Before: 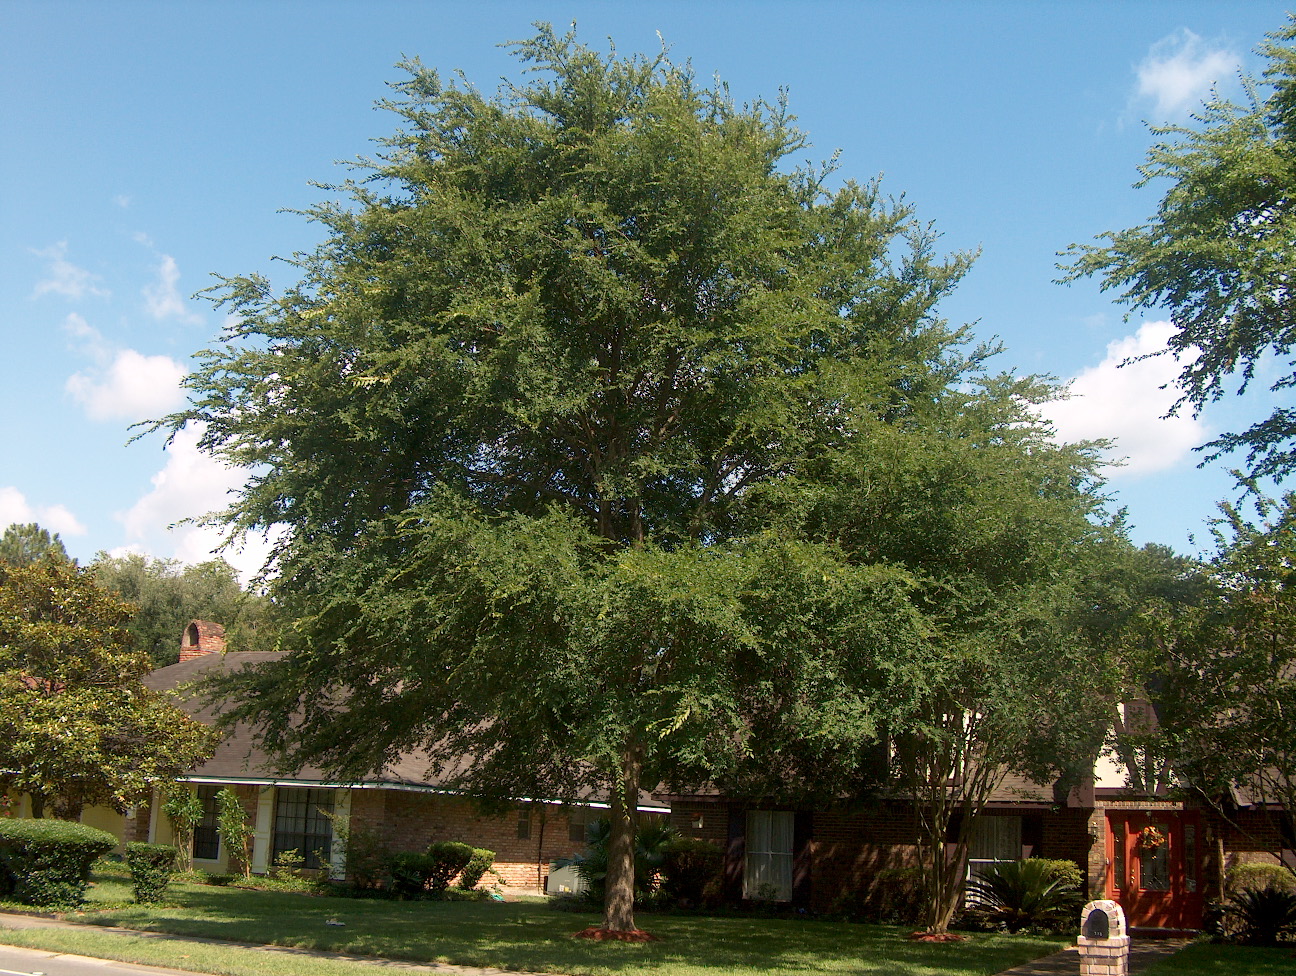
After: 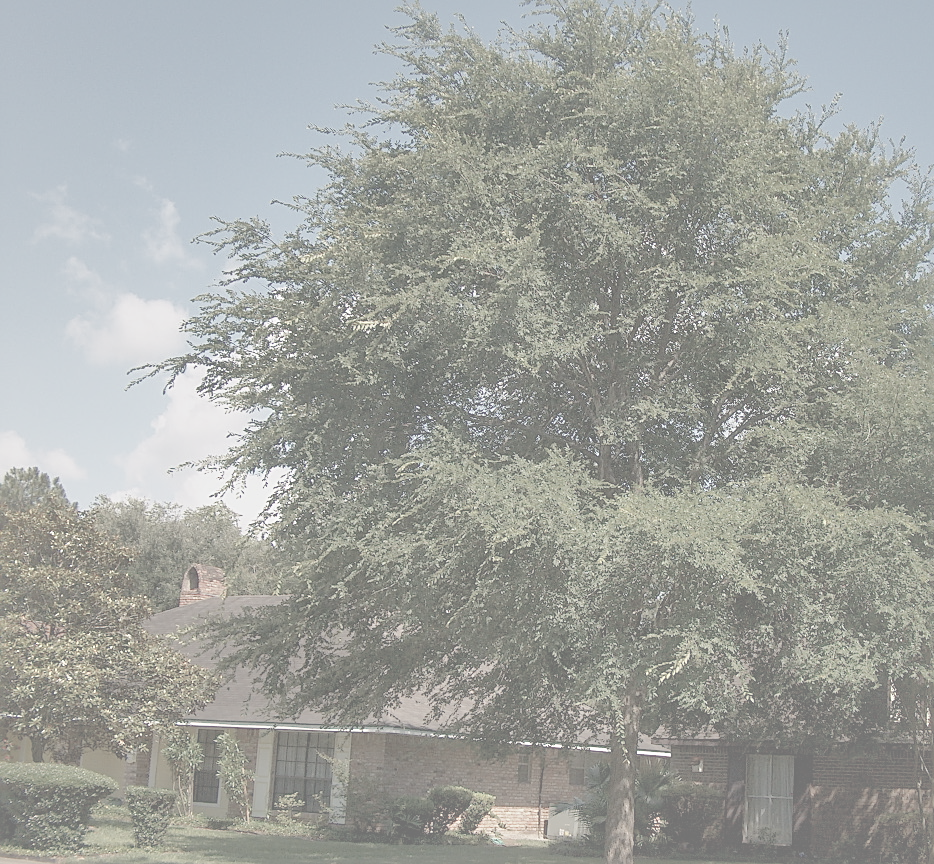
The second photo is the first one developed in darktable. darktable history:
exposure: black level correction 0, exposure 0.499 EV, compensate highlight preservation false
sharpen: on, module defaults
shadows and highlights: shadows 40.12, highlights -59.81, highlights color adjustment 0.549%
crop: top 5.739%, right 27.905%, bottom 5.666%
contrast brightness saturation: contrast -0.337, brightness 0.739, saturation -0.766
